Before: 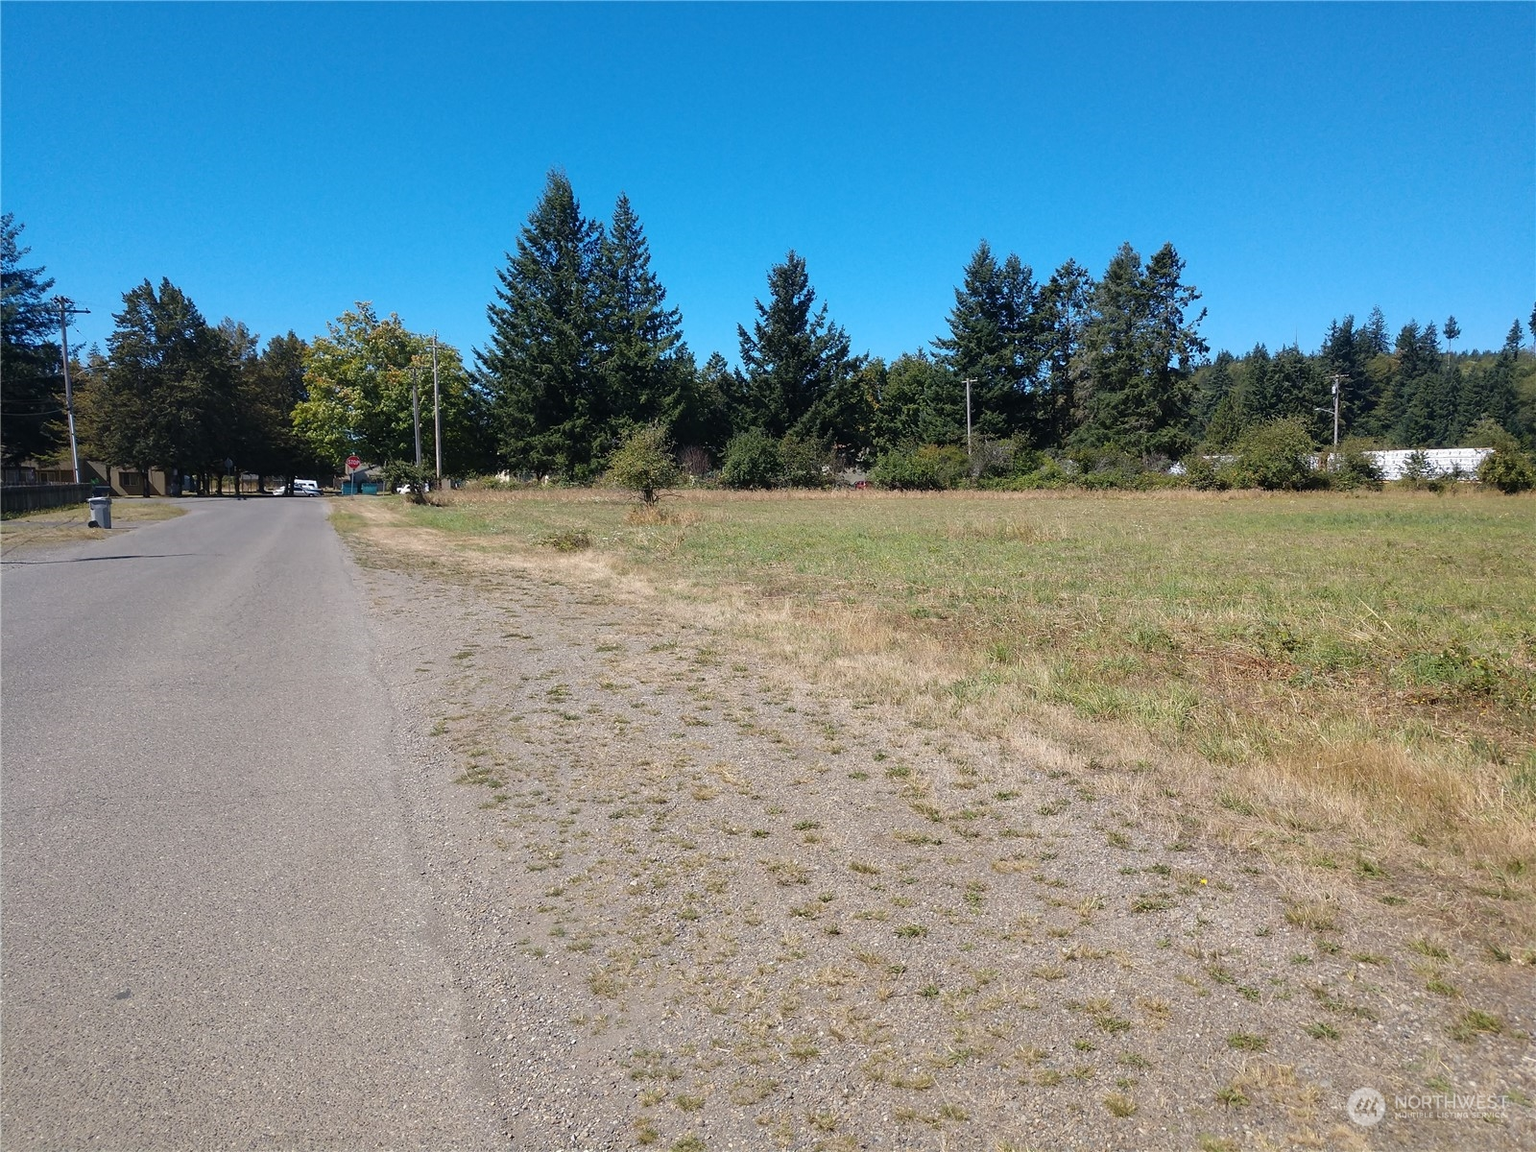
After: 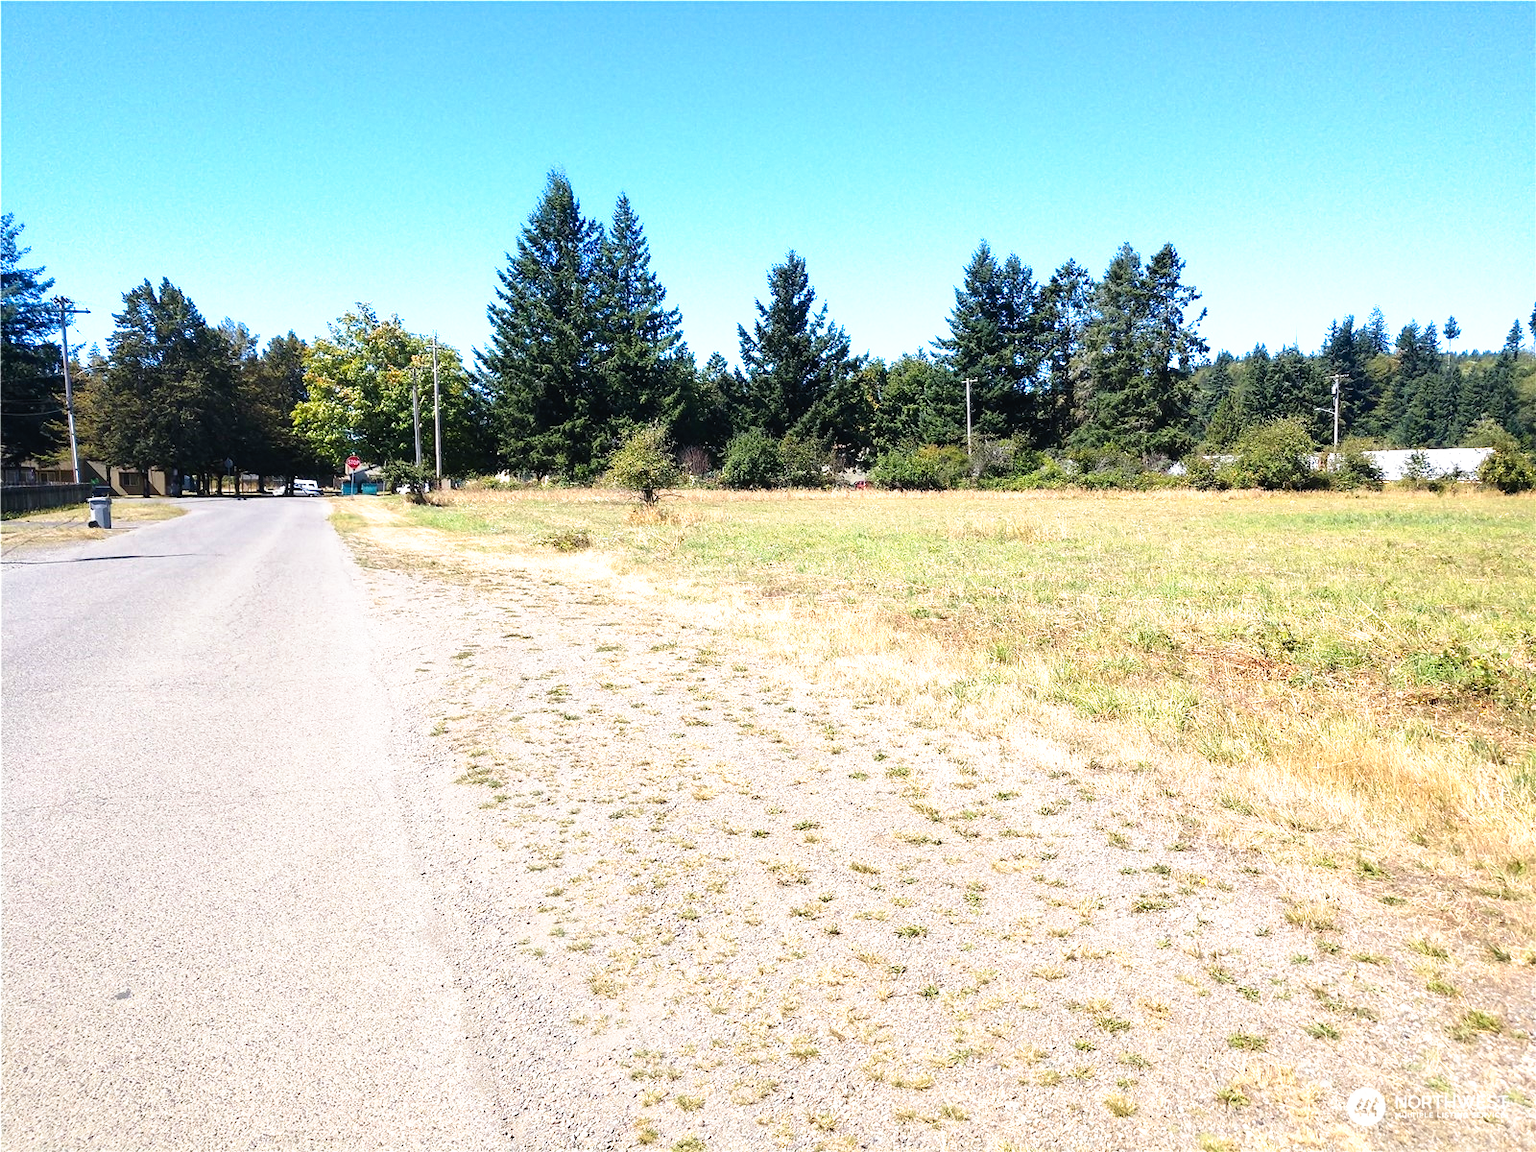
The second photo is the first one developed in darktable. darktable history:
exposure: exposure 0.377 EV, compensate highlight preservation false
tone curve: curves: ch0 [(0, 0) (0.003, 0.028) (0.011, 0.028) (0.025, 0.026) (0.044, 0.036) (0.069, 0.06) (0.1, 0.101) (0.136, 0.15) (0.177, 0.203) (0.224, 0.271) (0.277, 0.345) (0.335, 0.422) (0.399, 0.515) (0.468, 0.611) (0.543, 0.716) (0.623, 0.826) (0.709, 0.942) (0.801, 0.992) (0.898, 1) (1, 1)], preserve colors none
